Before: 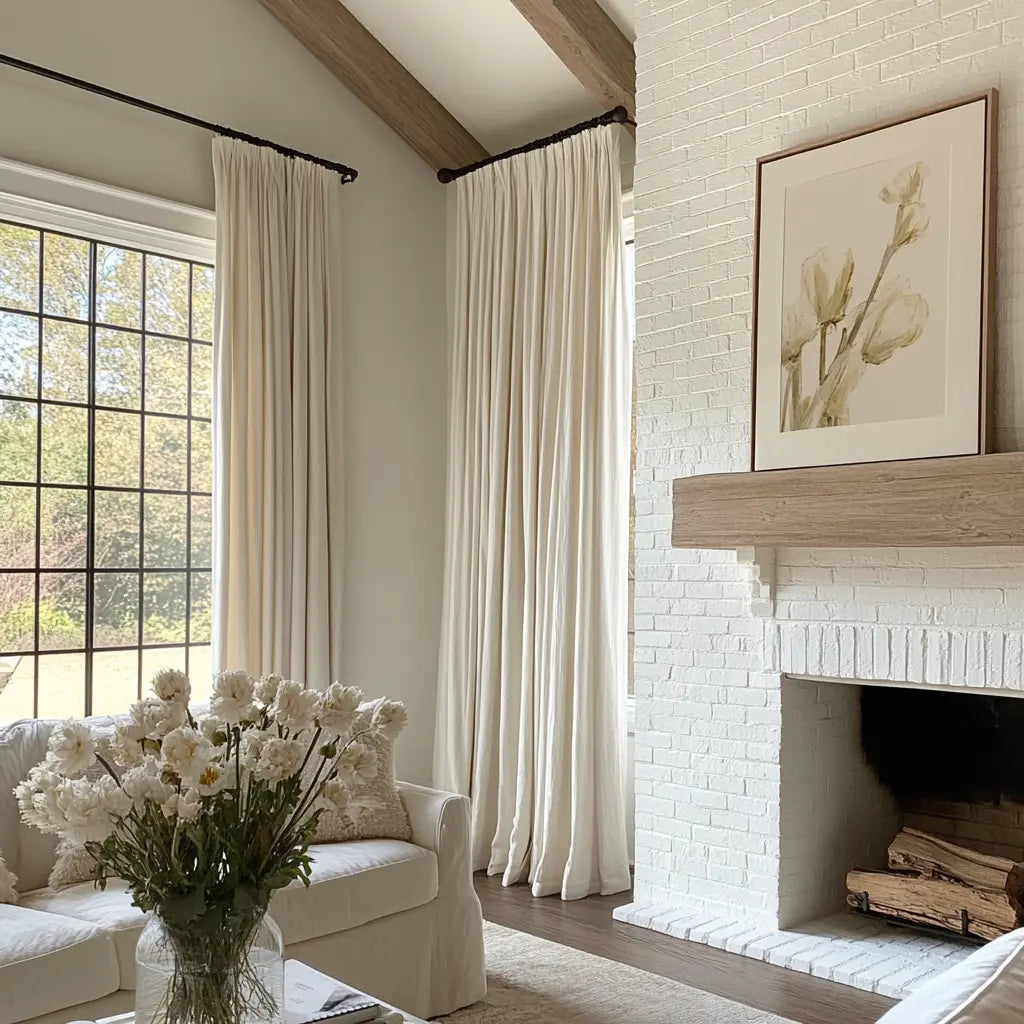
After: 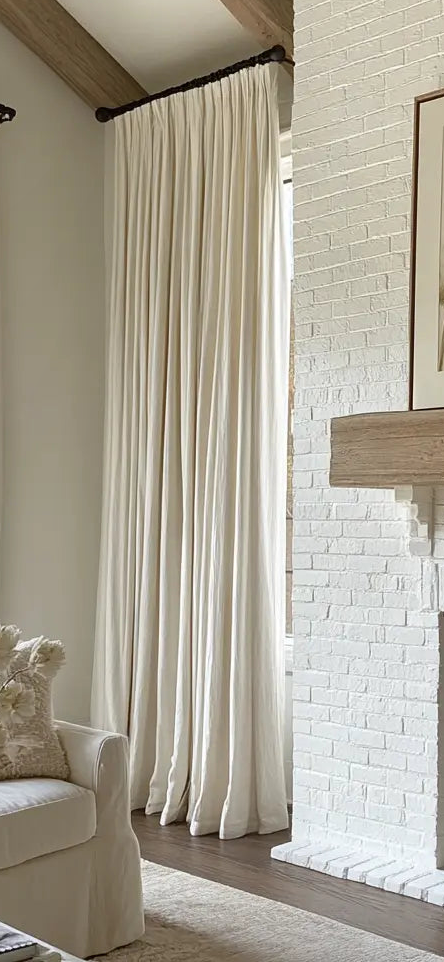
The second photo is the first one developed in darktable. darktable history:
shadows and highlights: shadows 35, highlights -35, soften with gaussian
crop: left 33.452%, top 6.025%, right 23.155%
